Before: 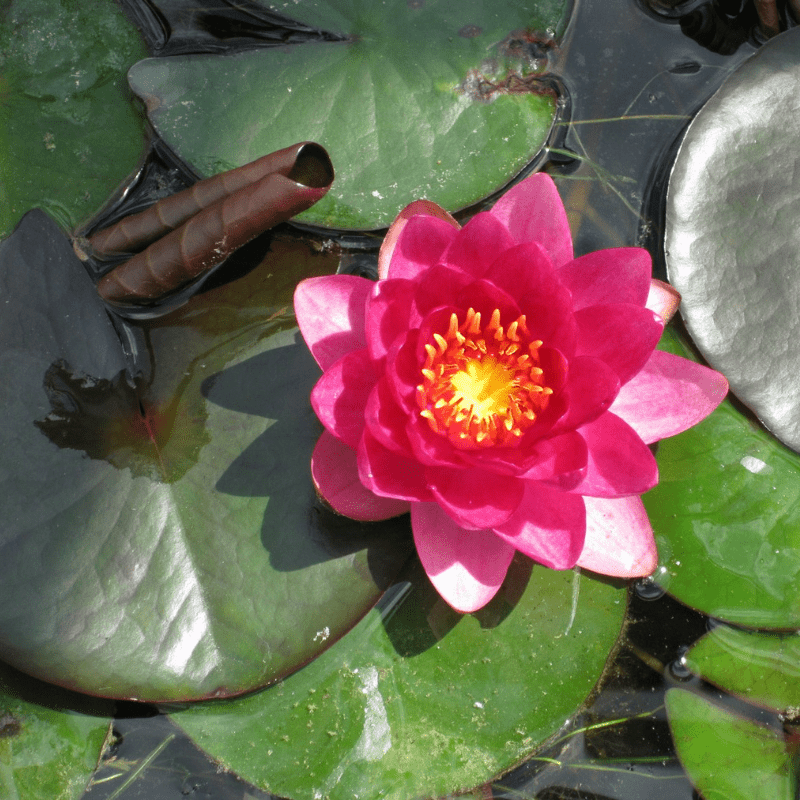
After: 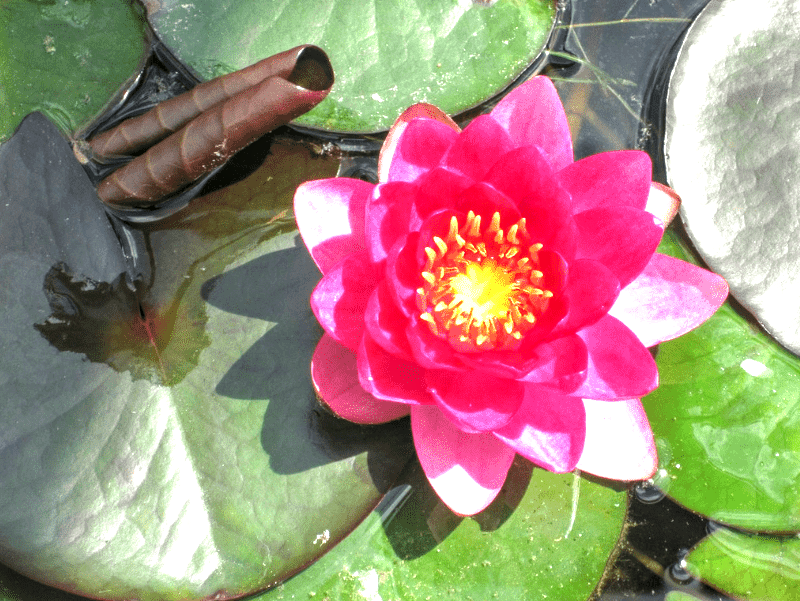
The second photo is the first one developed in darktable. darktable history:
exposure: black level correction 0, exposure 1.2 EV, compensate exposure bias true, compensate highlight preservation false
local contrast: on, module defaults
crop and rotate: top 12.335%, bottom 12.52%
